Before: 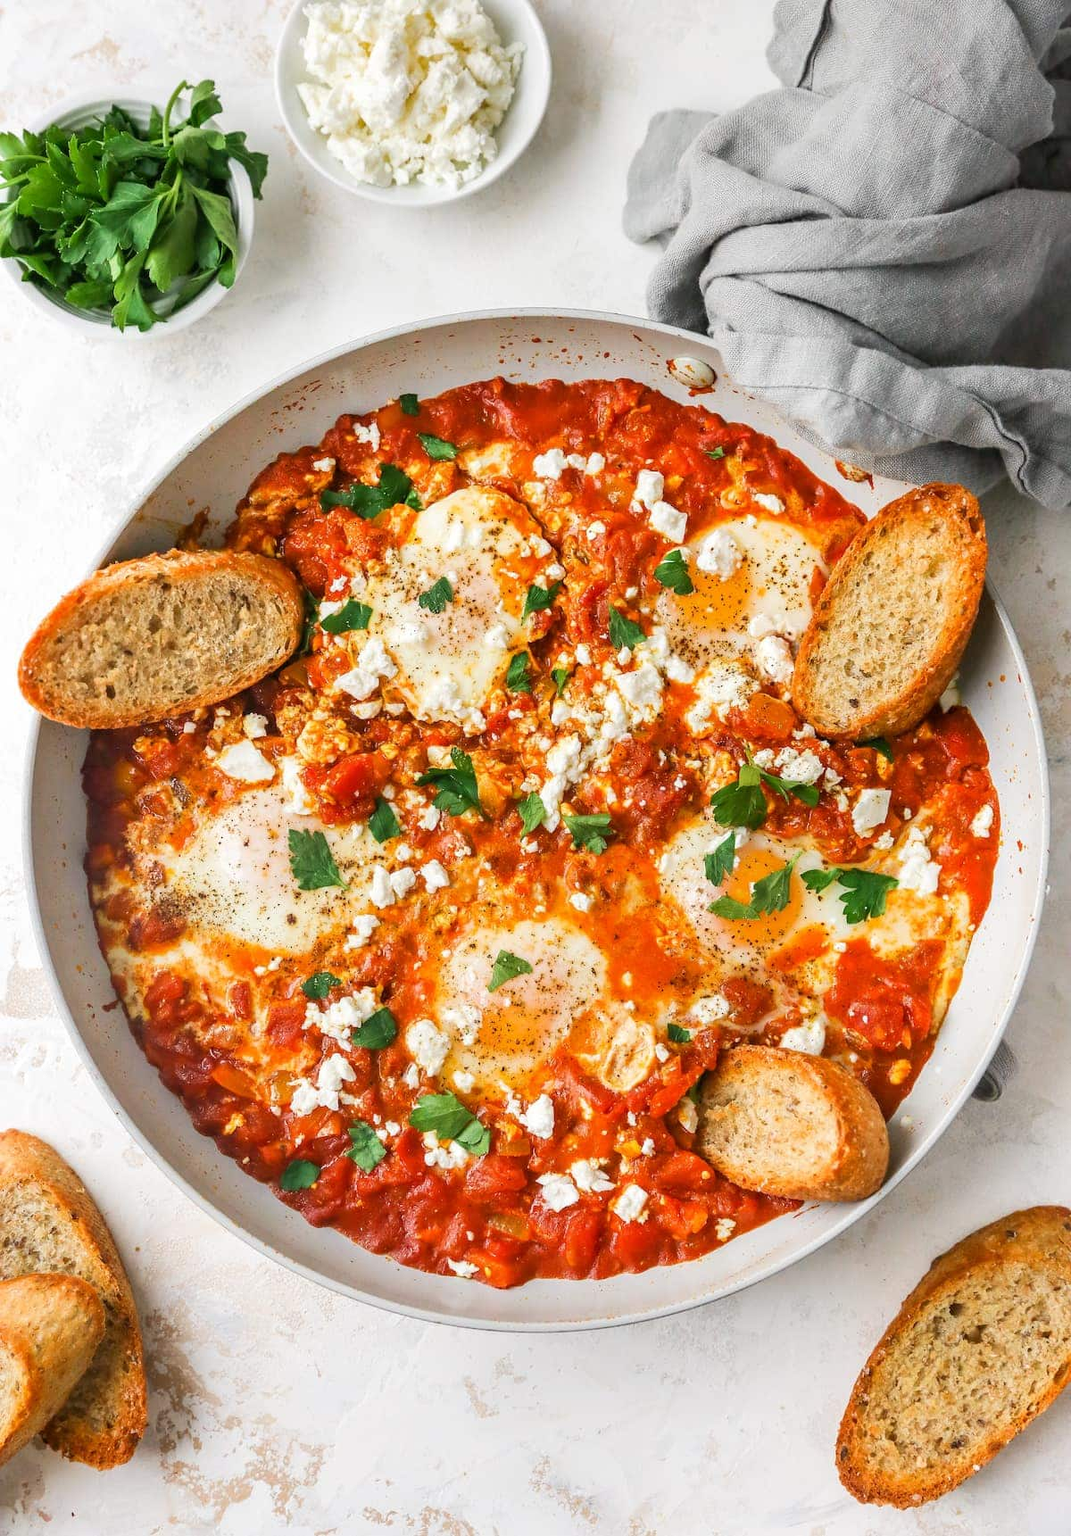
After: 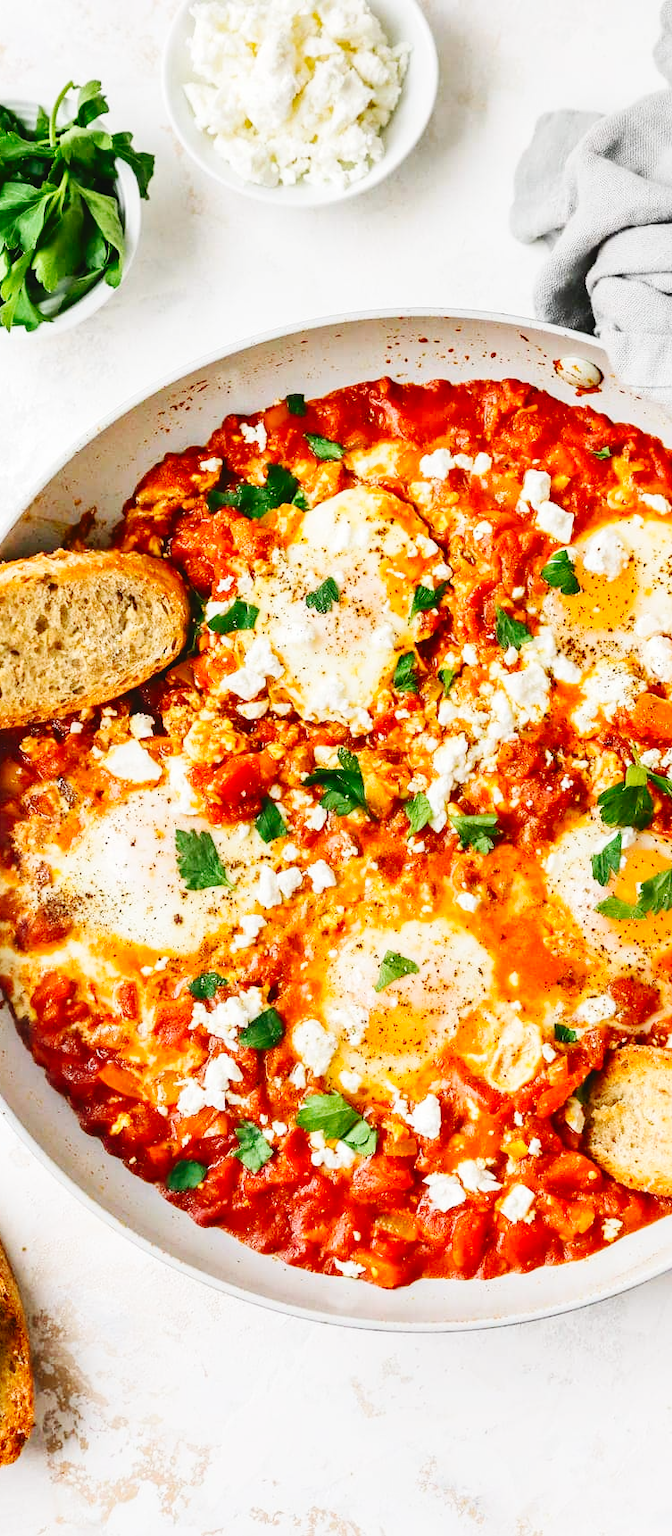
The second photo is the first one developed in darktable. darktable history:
tone curve: curves: ch0 [(0, 0.032) (0.181, 0.156) (0.751, 0.762) (1, 1)], color space Lab, independent channels, preserve colors none
crop: left 10.611%, right 26.557%
base curve: curves: ch0 [(0, 0) (0.036, 0.025) (0.121, 0.166) (0.206, 0.329) (0.605, 0.79) (1, 1)], preserve colors none
